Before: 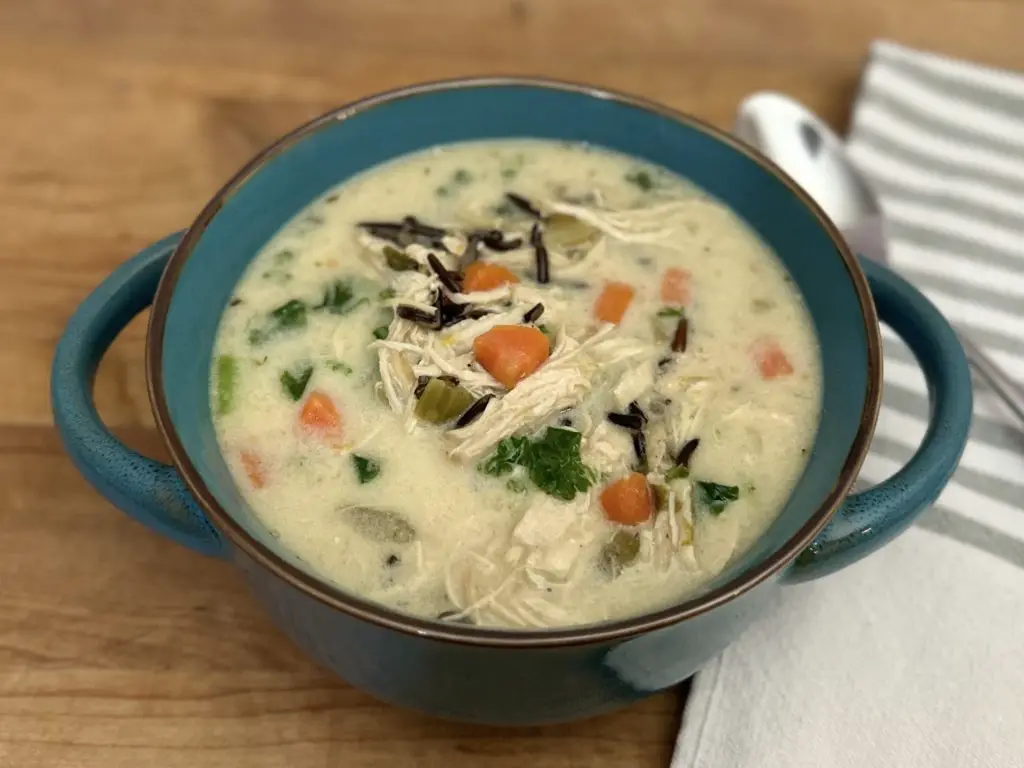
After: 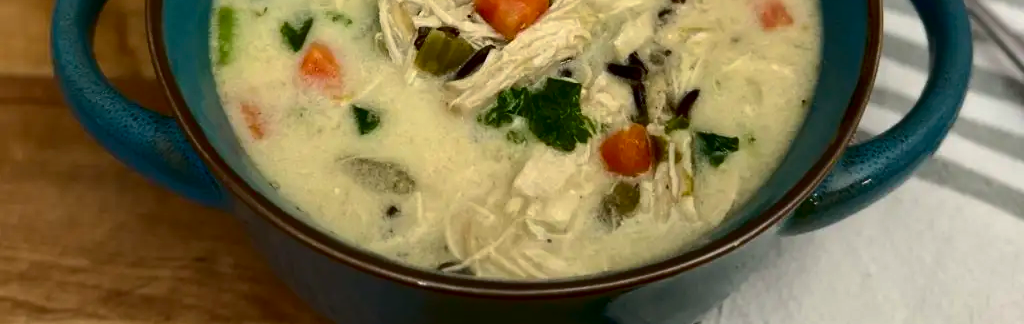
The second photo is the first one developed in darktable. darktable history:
crop: top 45.551%, bottom 12.262%
contrast brightness saturation: contrast 0.22, brightness -0.19, saturation 0.24
shadows and highlights: shadows 30
